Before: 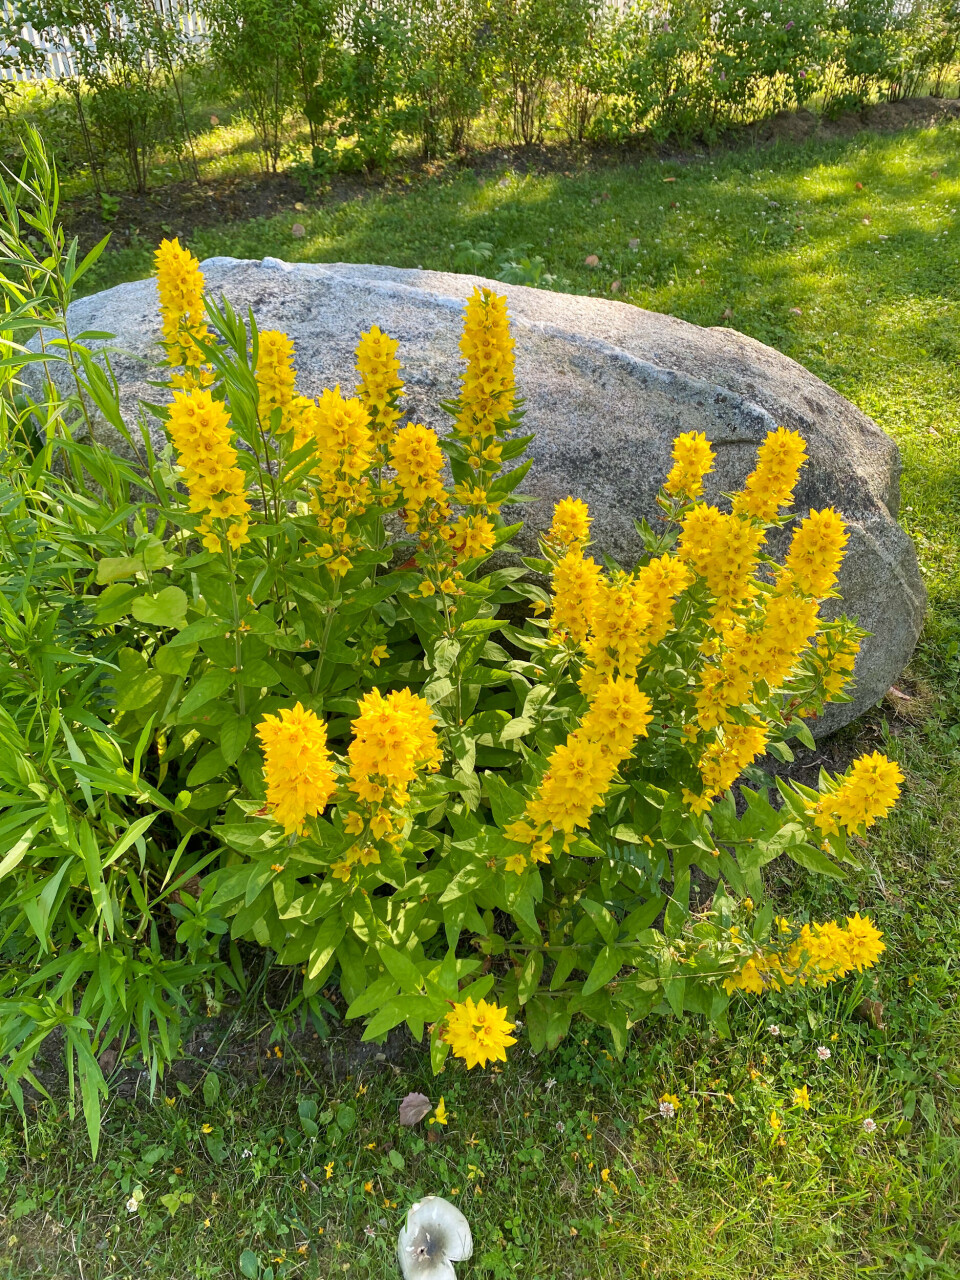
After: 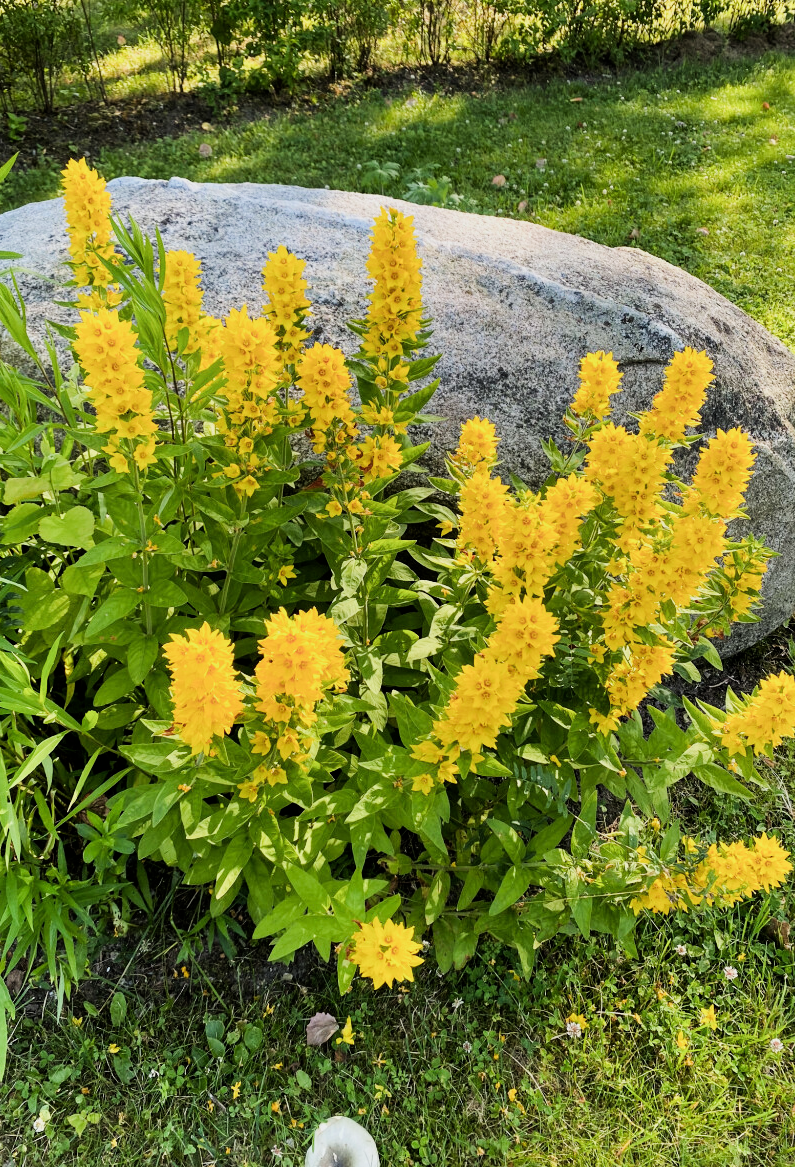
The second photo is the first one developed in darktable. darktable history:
tone equalizer: -8 EV -0.755 EV, -7 EV -0.694 EV, -6 EV -0.587 EV, -5 EV -0.364 EV, -3 EV 0.392 EV, -2 EV 0.6 EV, -1 EV 0.679 EV, +0 EV 0.749 EV, edges refinement/feathering 500, mask exposure compensation -1.57 EV, preserve details no
crop: left 9.767%, top 6.318%, right 7.006%, bottom 2.493%
shadows and highlights: shadows 1.11, highlights 41.9
filmic rgb: black relative exposure -7.25 EV, white relative exposure 5.07 EV, hardness 3.2, iterations of high-quality reconstruction 0
